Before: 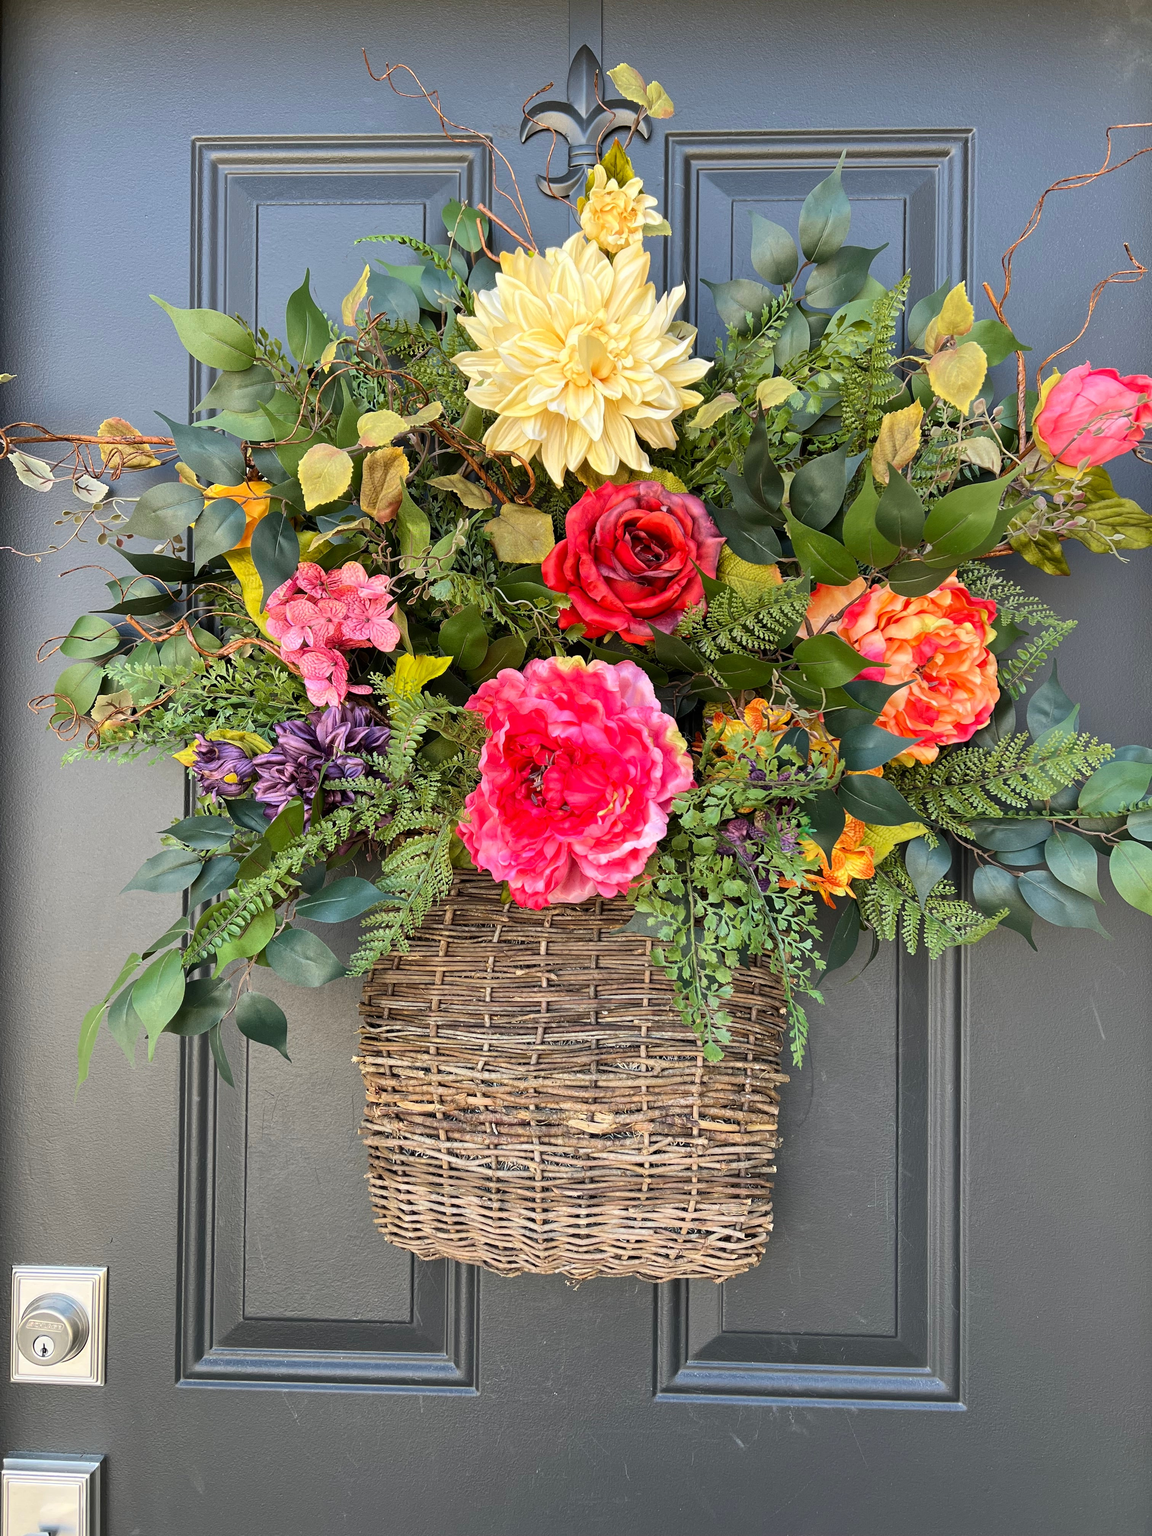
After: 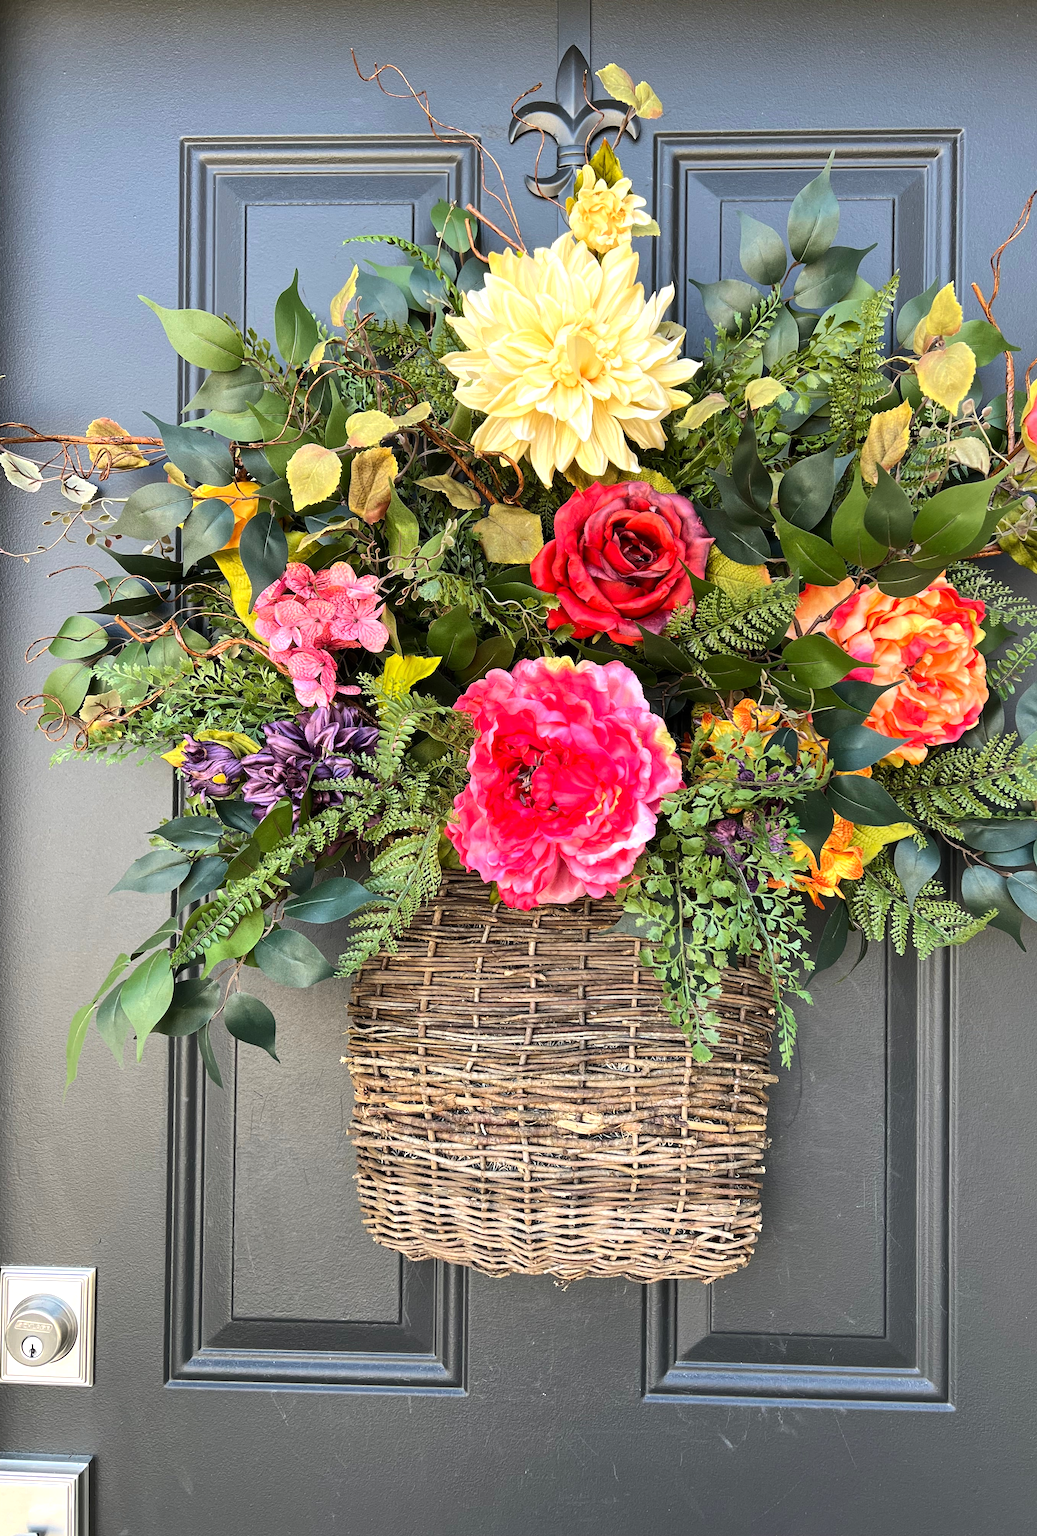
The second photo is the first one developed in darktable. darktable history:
crop and rotate: left 1.088%, right 8.807%
tone equalizer: -8 EV -0.417 EV, -7 EV -0.389 EV, -6 EV -0.333 EV, -5 EV -0.222 EV, -3 EV 0.222 EV, -2 EV 0.333 EV, -1 EV 0.389 EV, +0 EV 0.417 EV, edges refinement/feathering 500, mask exposure compensation -1.57 EV, preserve details no
